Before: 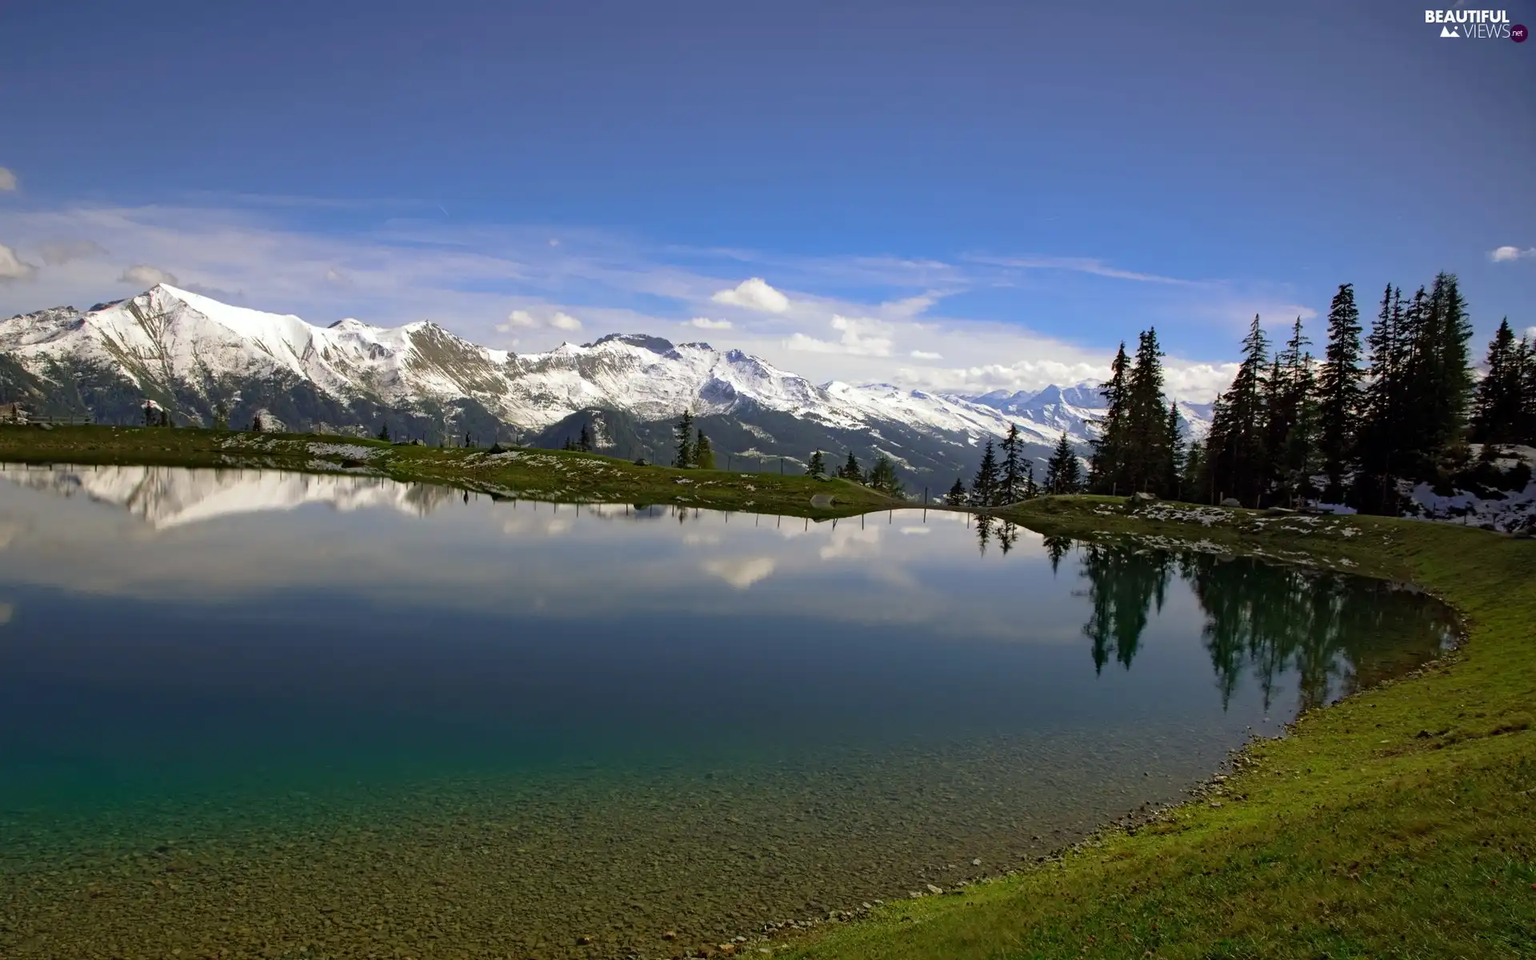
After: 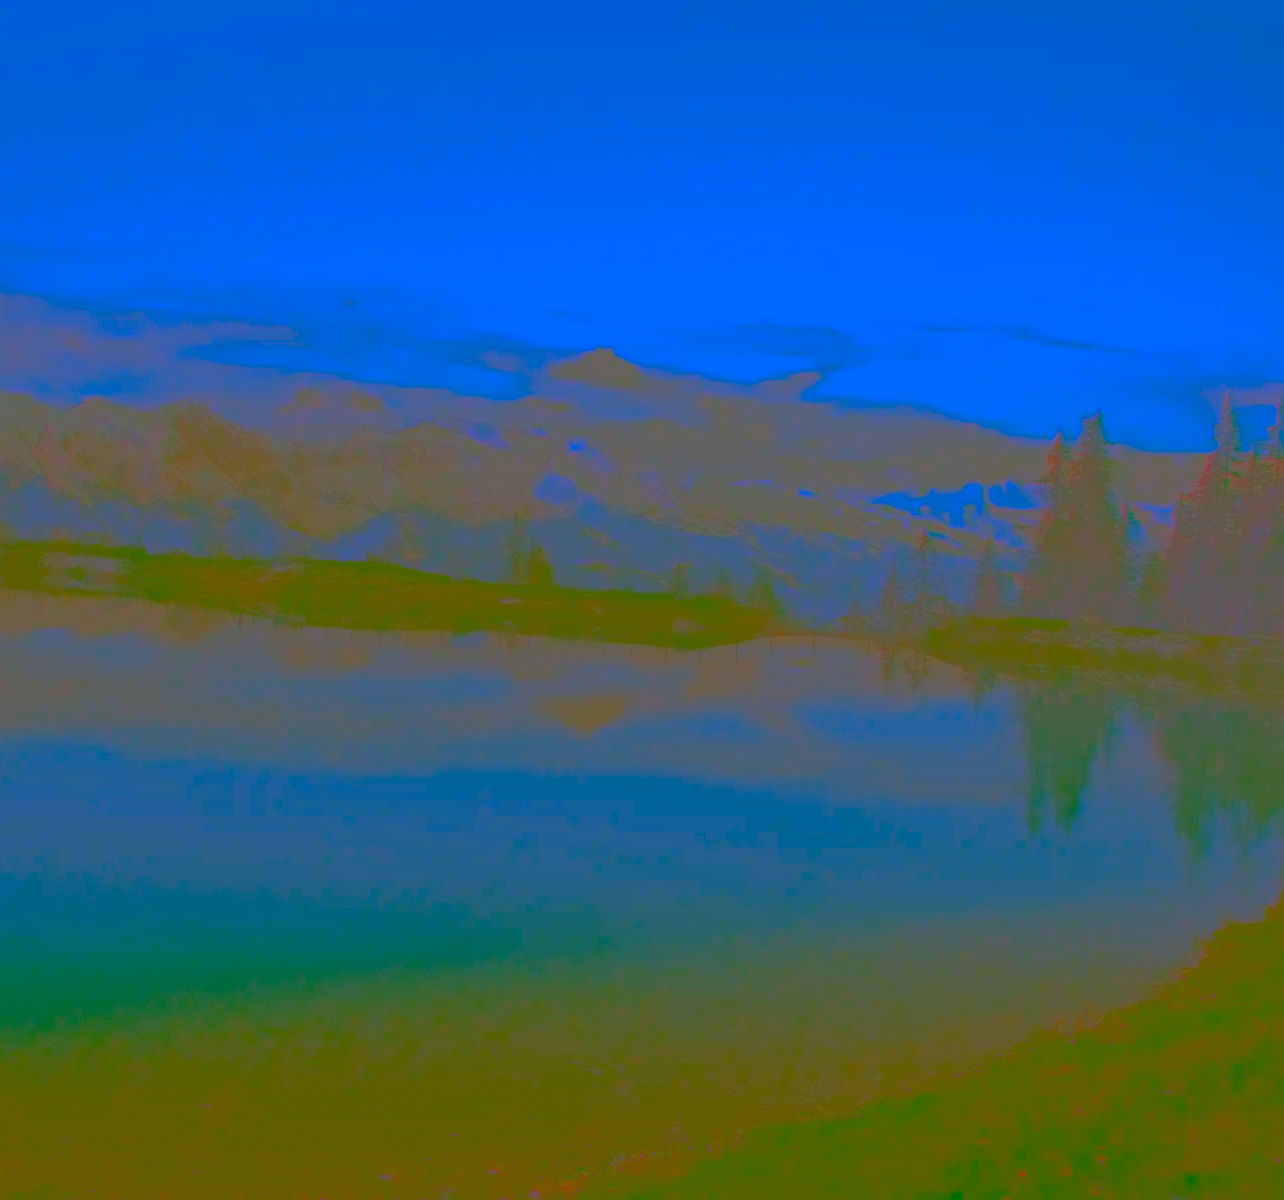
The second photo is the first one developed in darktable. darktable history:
exposure: black level correction 0, exposure 1.4 EV, compensate highlight preservation false
local contrast: on, module defaults
sharpen: on, module defaults
contrast brightness saturation: contrast -0.974, brightness -0.174, saturation 0.736
crop and rotate: left 17.823%, right 15.26%
